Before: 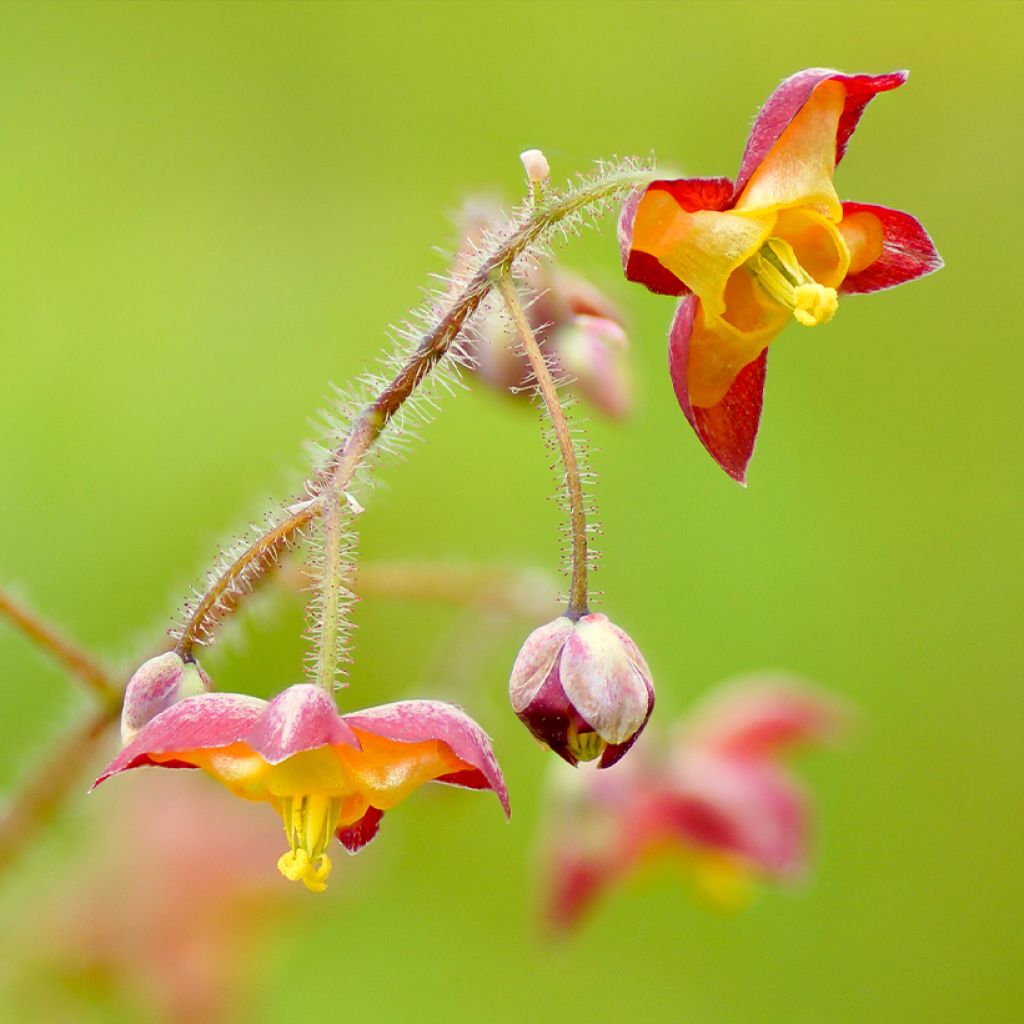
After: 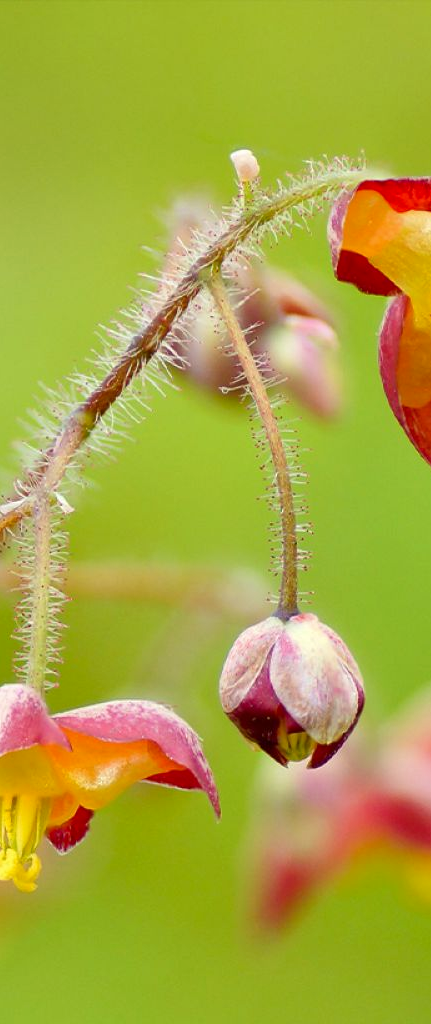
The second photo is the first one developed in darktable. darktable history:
crop: left 28.378%, right 29.498%
shadows and highlights: shadows 31.66, highlights -31.59, soften with gaussian
